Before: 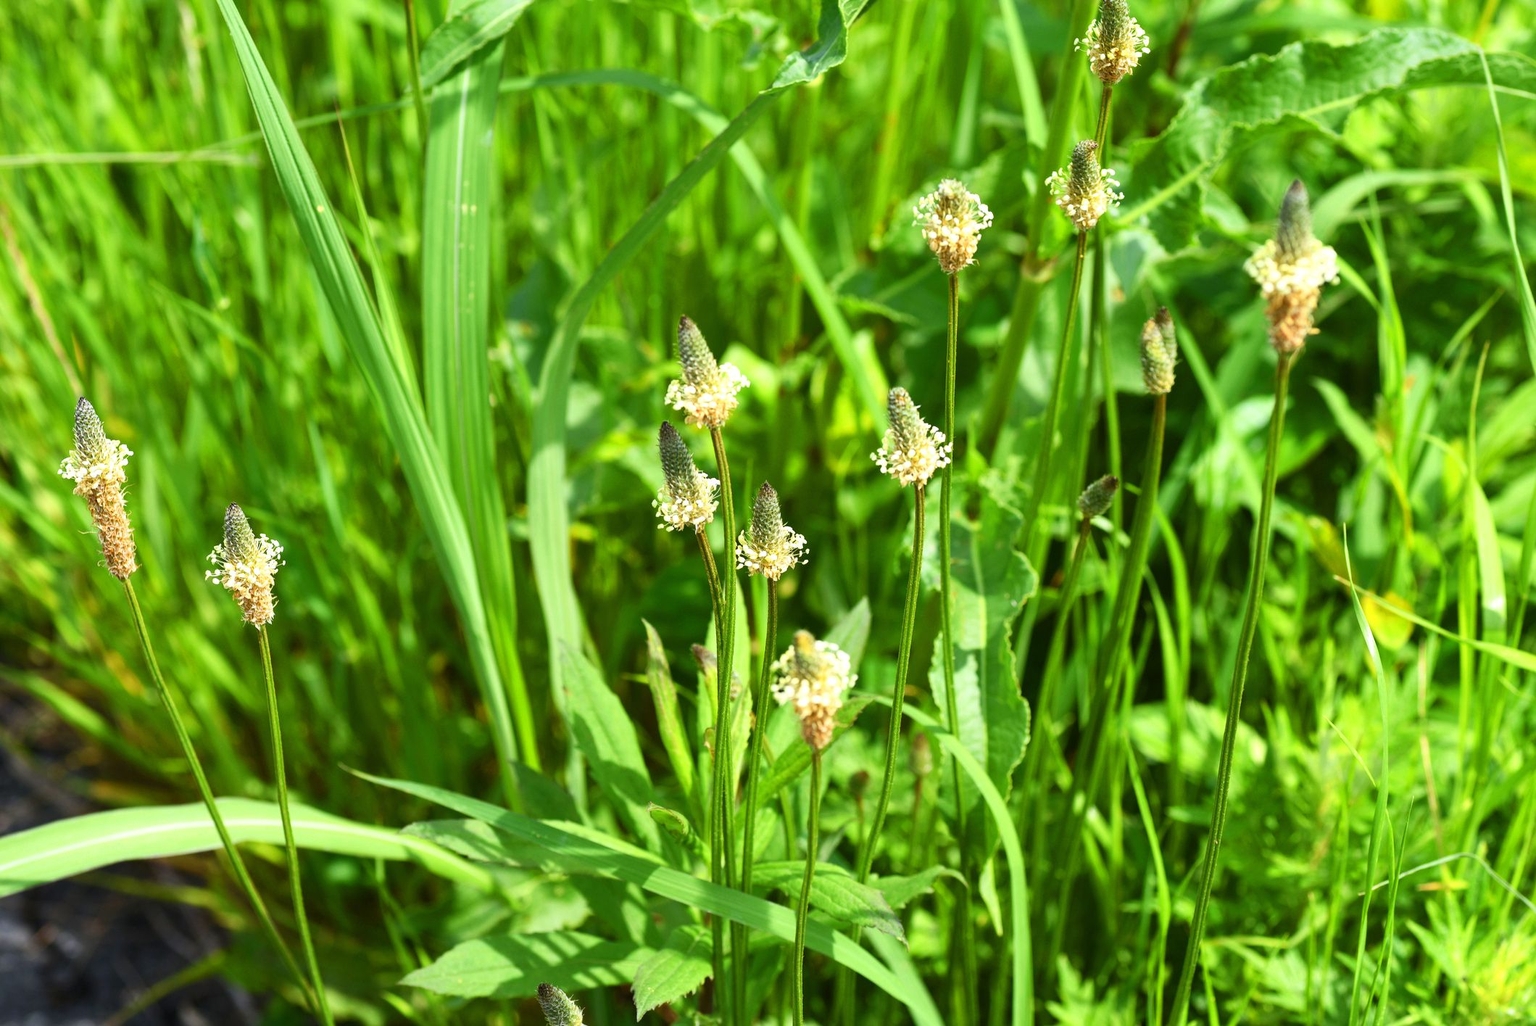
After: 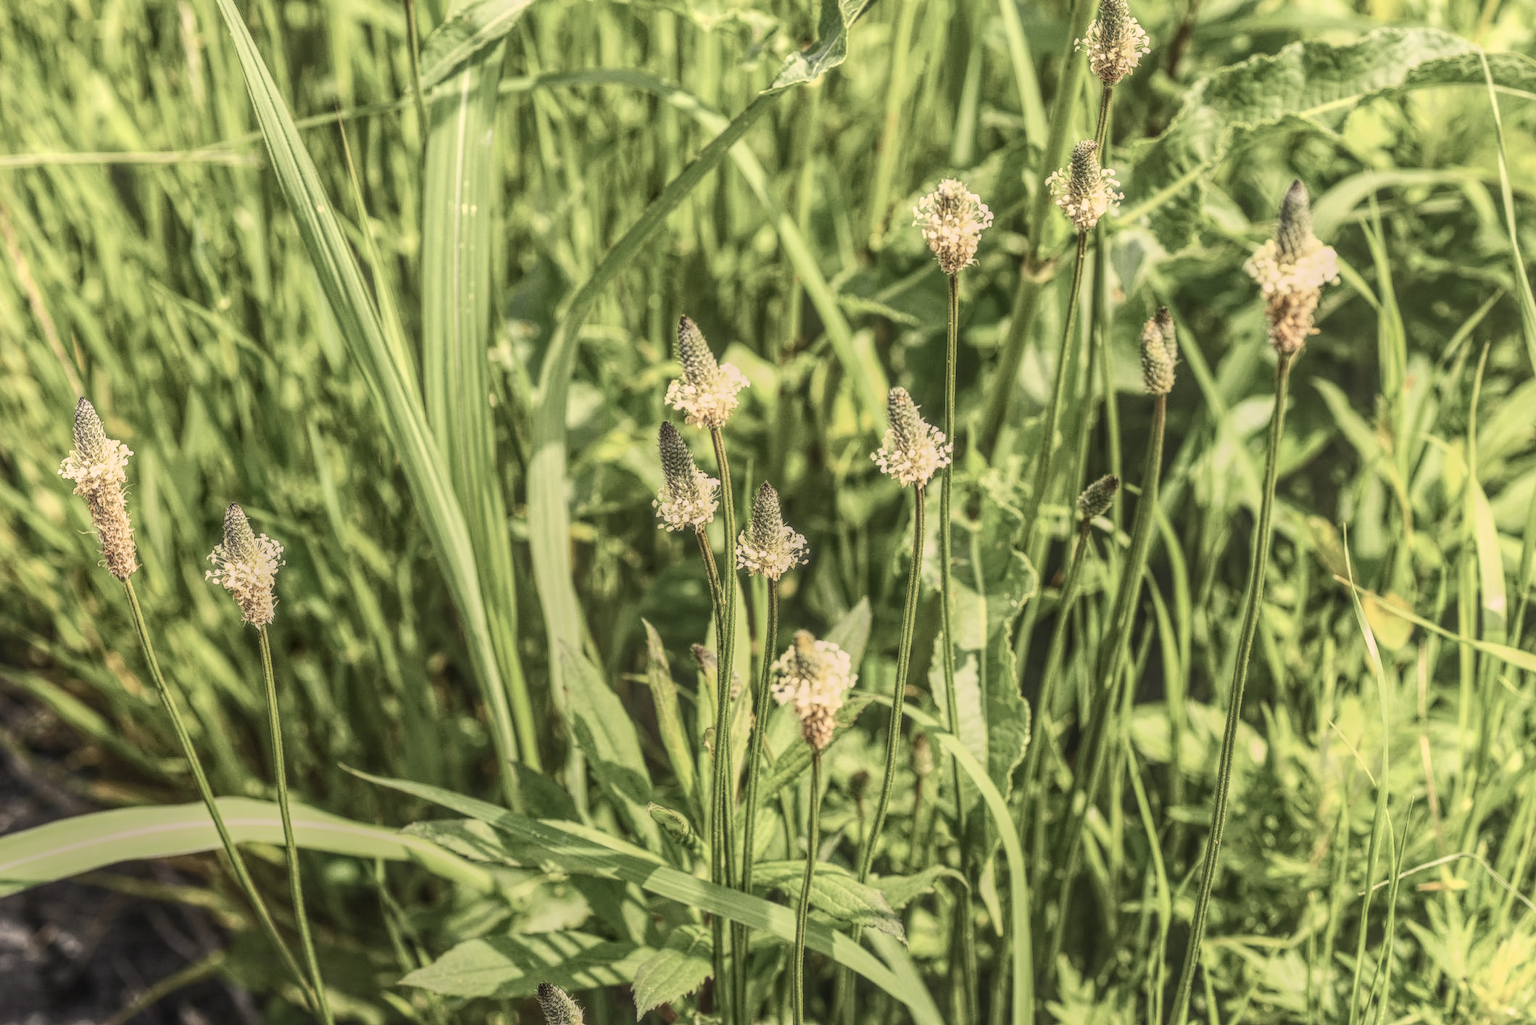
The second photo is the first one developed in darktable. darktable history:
haze removal: strength -0.1, adaptive false
color correction: highlights a* 15, highlights b* 31.55
contrast brightness saturation: contrast 0.28
color zones: curves: ch0 [(0, 0.6) (0.129, 0.508) (0.193, 0.483) (0.429, 0.5) (0.571, 0.5) (0.714, 0.5) (0.857, 0.5) (1, 0.6)]; ch1 [(0, 0.481) (0.112, 0.245) (0.213, 0.223) (0.429, 0.233) (0.571, 0.231) (0.683, 0.242) (0.857, 0.296) (1, 0.481)]
local contrast: highlights 20%, shadows 30%, detail 200%, midtone range 0.2
